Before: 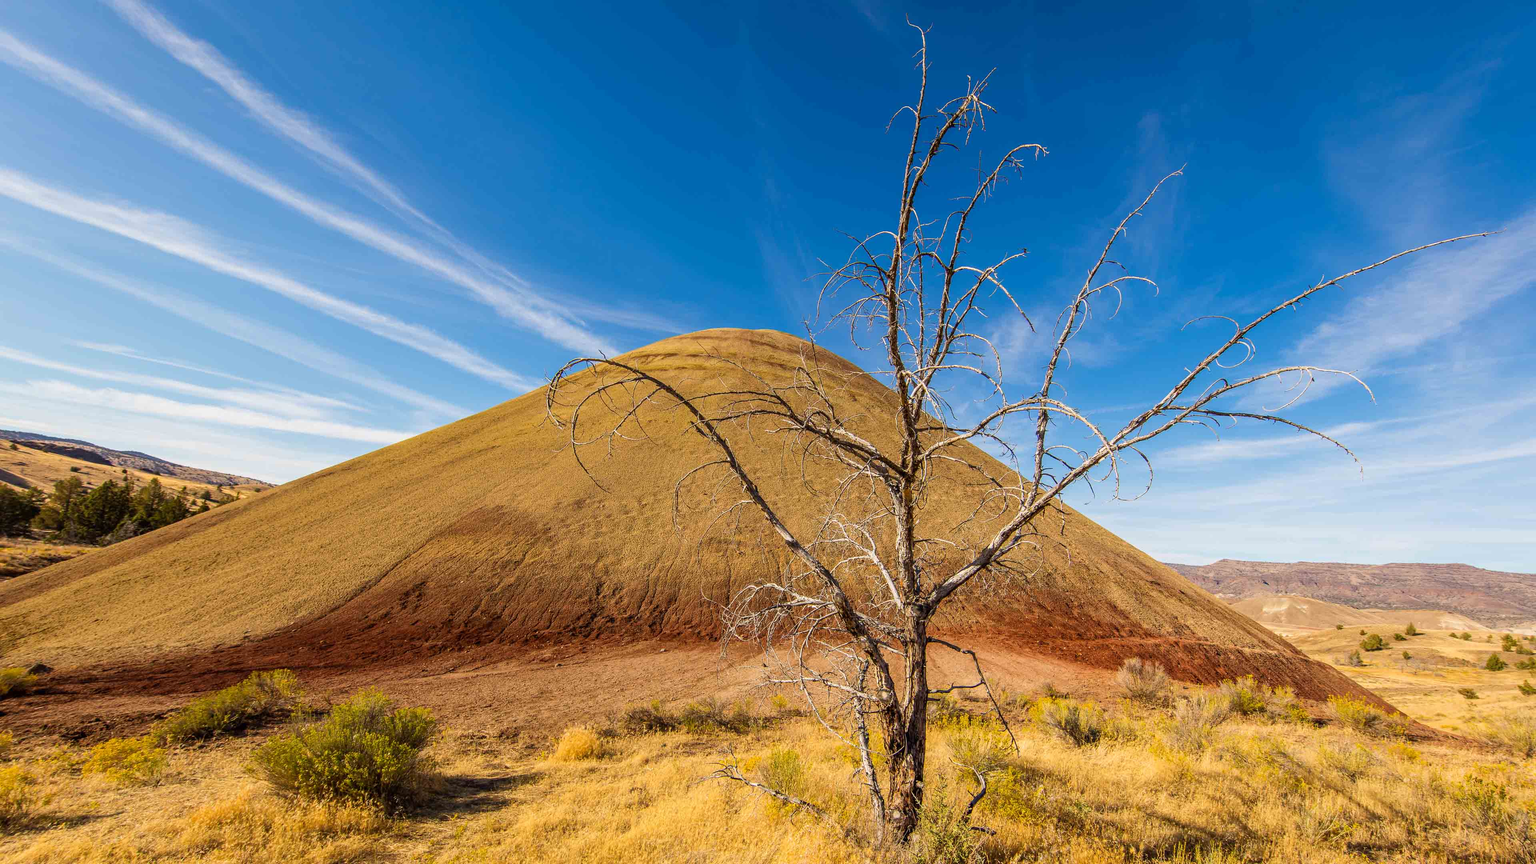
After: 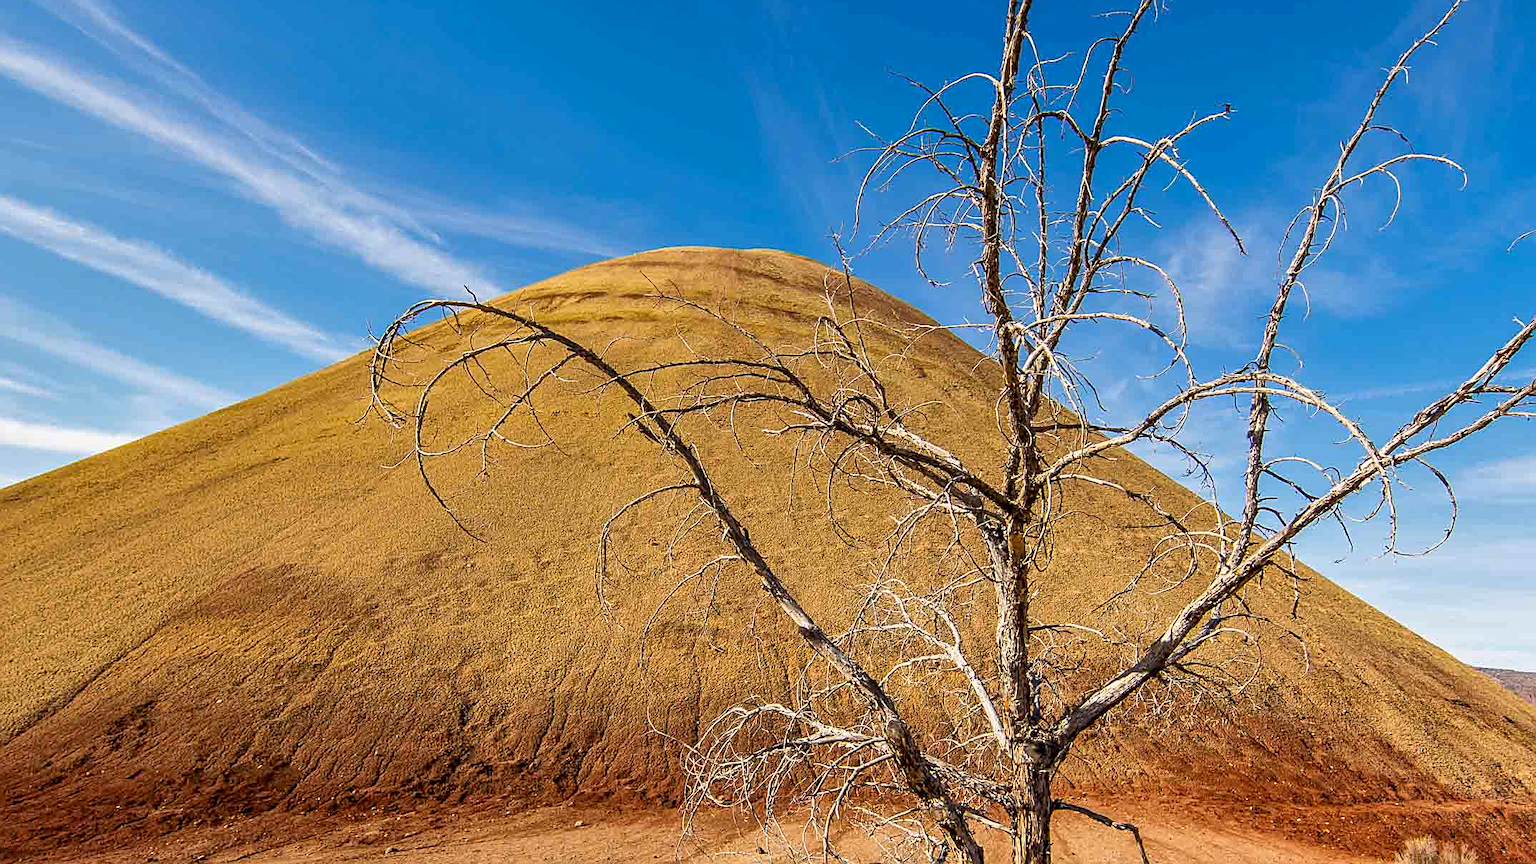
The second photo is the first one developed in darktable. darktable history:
crop and rotate: left 22.13%, top 22.054%, right 22.026%, bottom 22.102%
exposure: black level correction 0.002, exposure 0.15 EV, compensate highlight preservation false
shadows and highlights: low approximation 0.01, soften with gaussian
sharpen: on, module defaults
